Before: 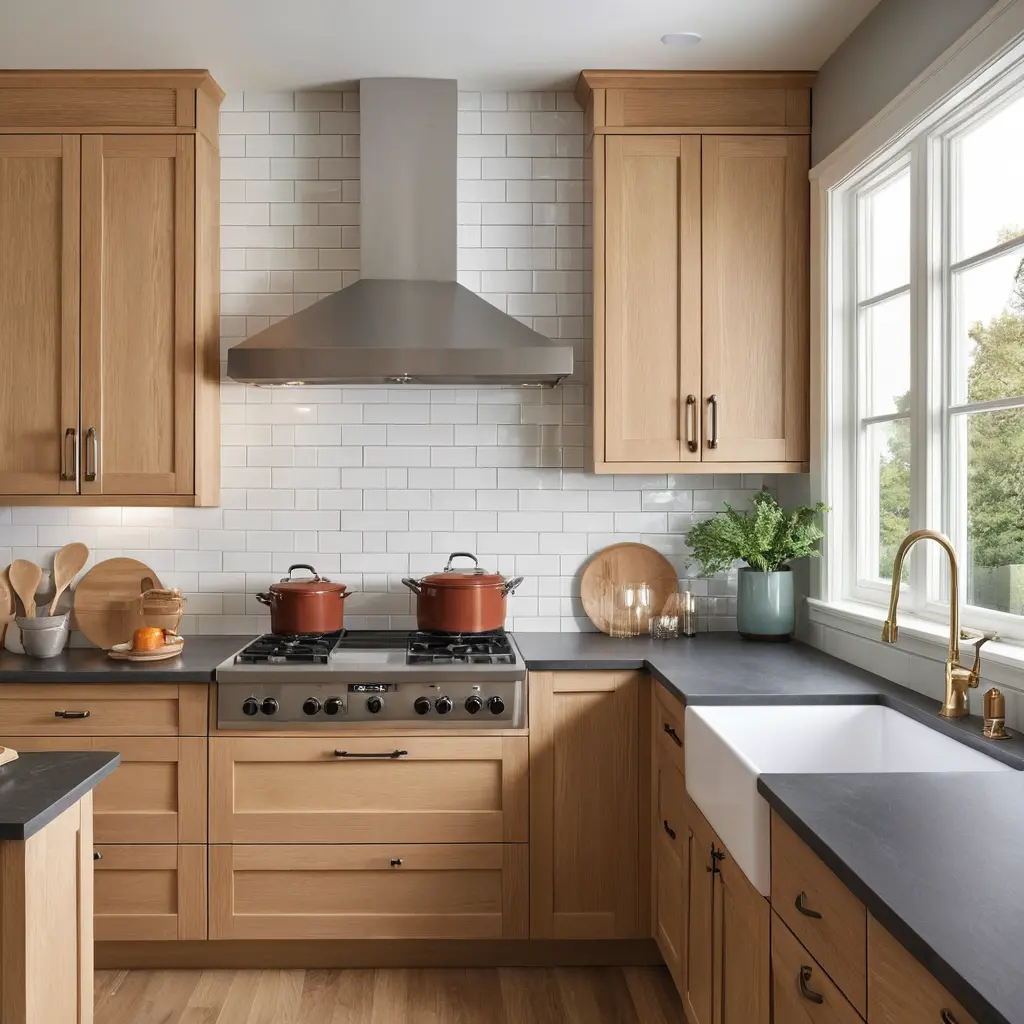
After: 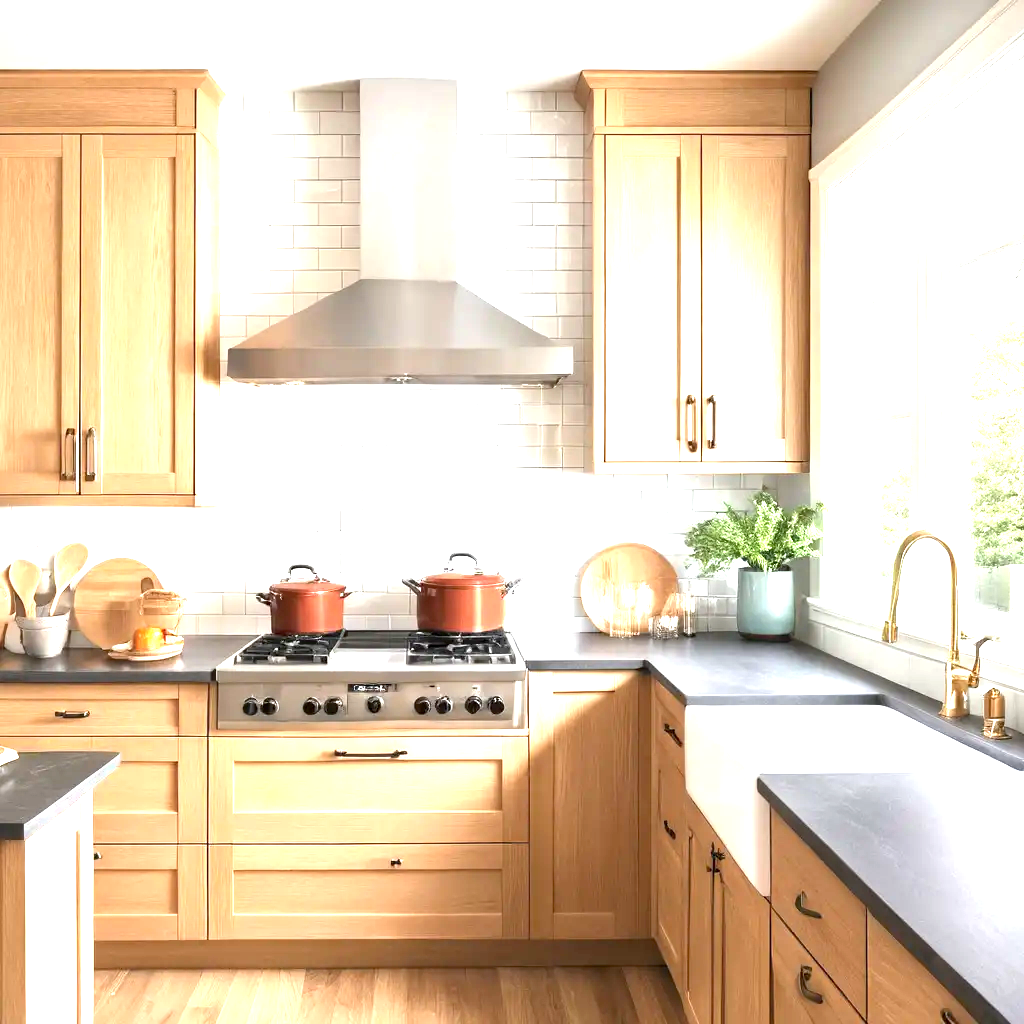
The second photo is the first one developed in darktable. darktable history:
color correction: highlights a* -0.231, highlights b* -0.113
exposure: black level correction 0.001, exposure 1.992 EV, compensate highlight preservation false
